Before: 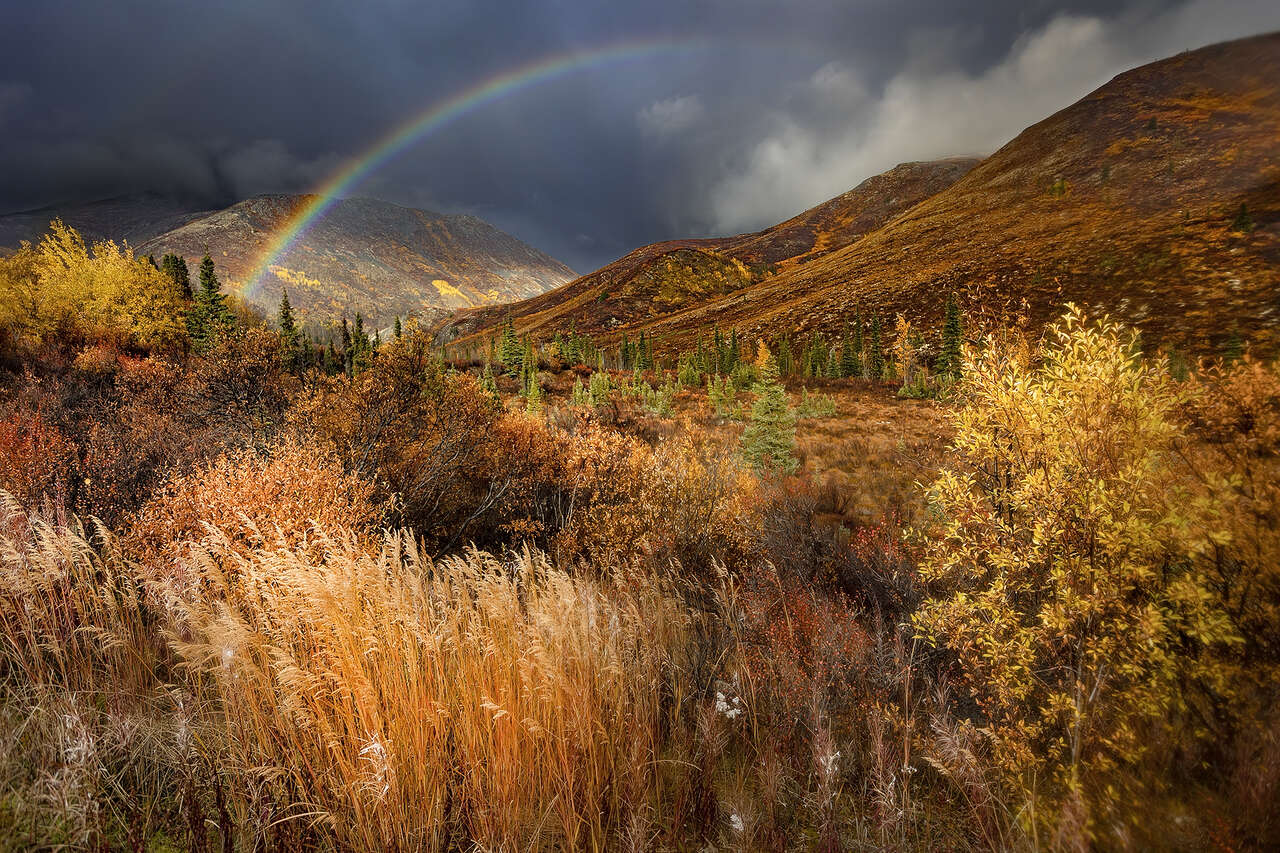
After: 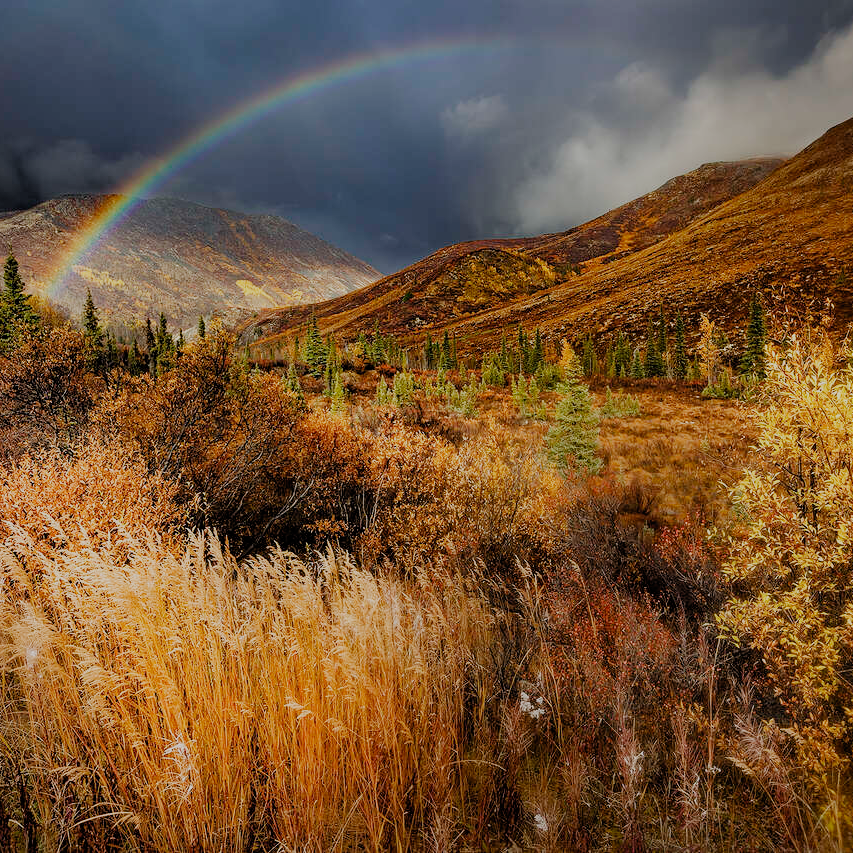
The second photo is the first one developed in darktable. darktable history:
exposure: exposure -0.004 EV, compensate exposure bias true, compensate highlight preservation false
filmic rgb: black relative exposure -7.65 EV, white relative exposure 4.56 EV, hardness 3.61, preserve chrominance no, color science v5 (2021), contrast in shadows safe, contrast in highlights safe
crop: left 15.387%, right 17.92%
tone equalizer: on, module defaults
